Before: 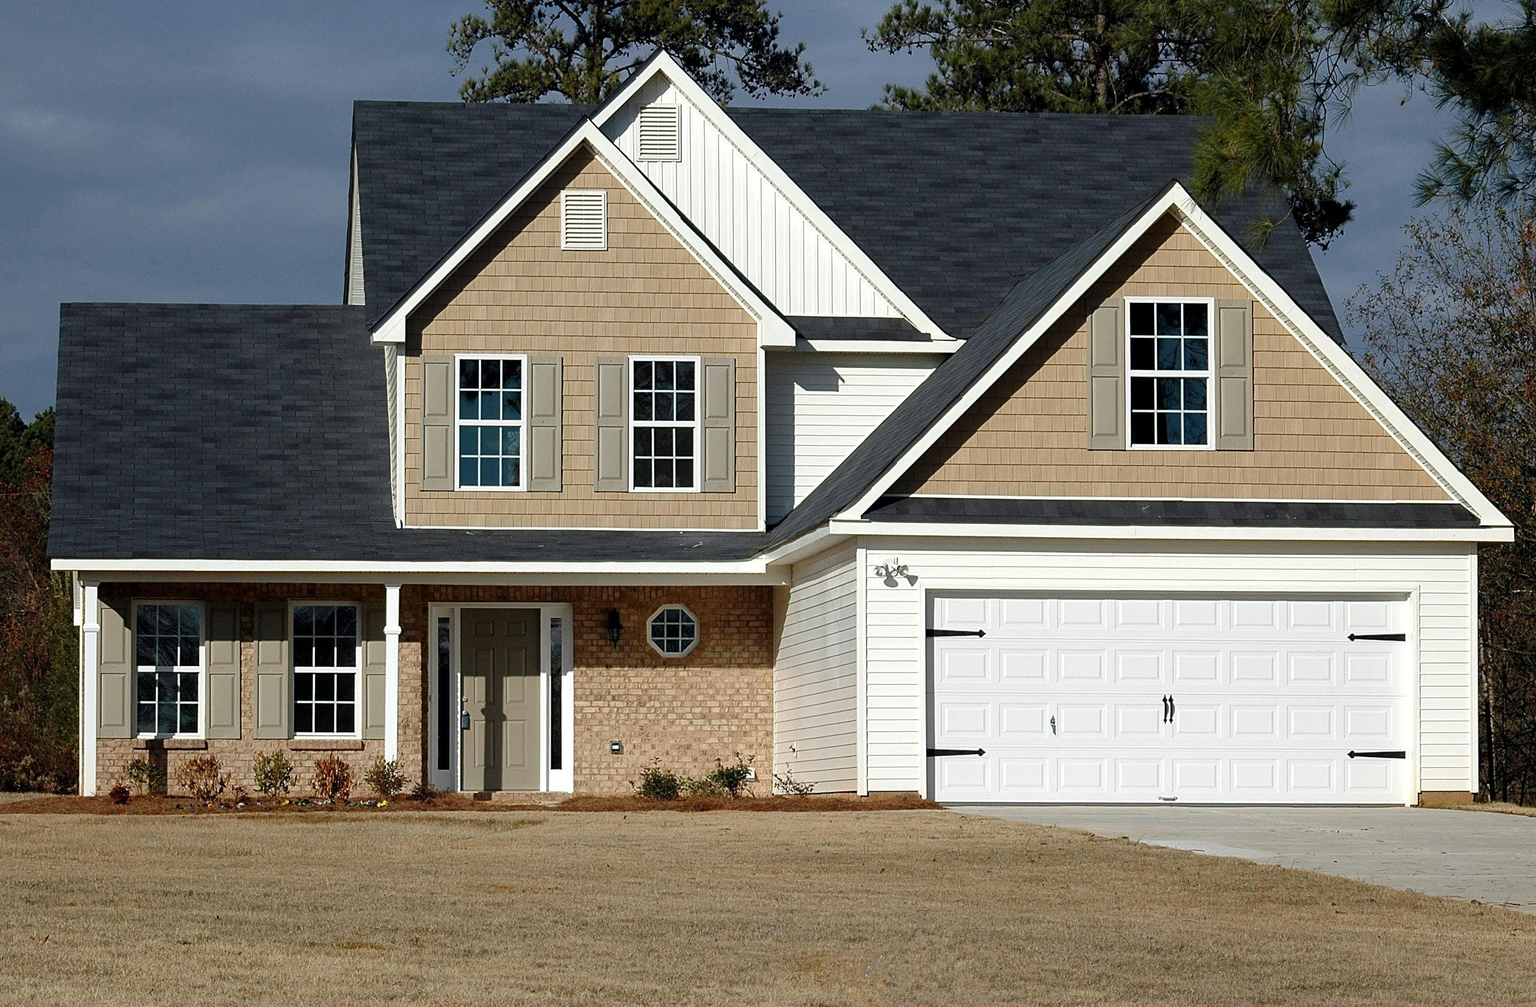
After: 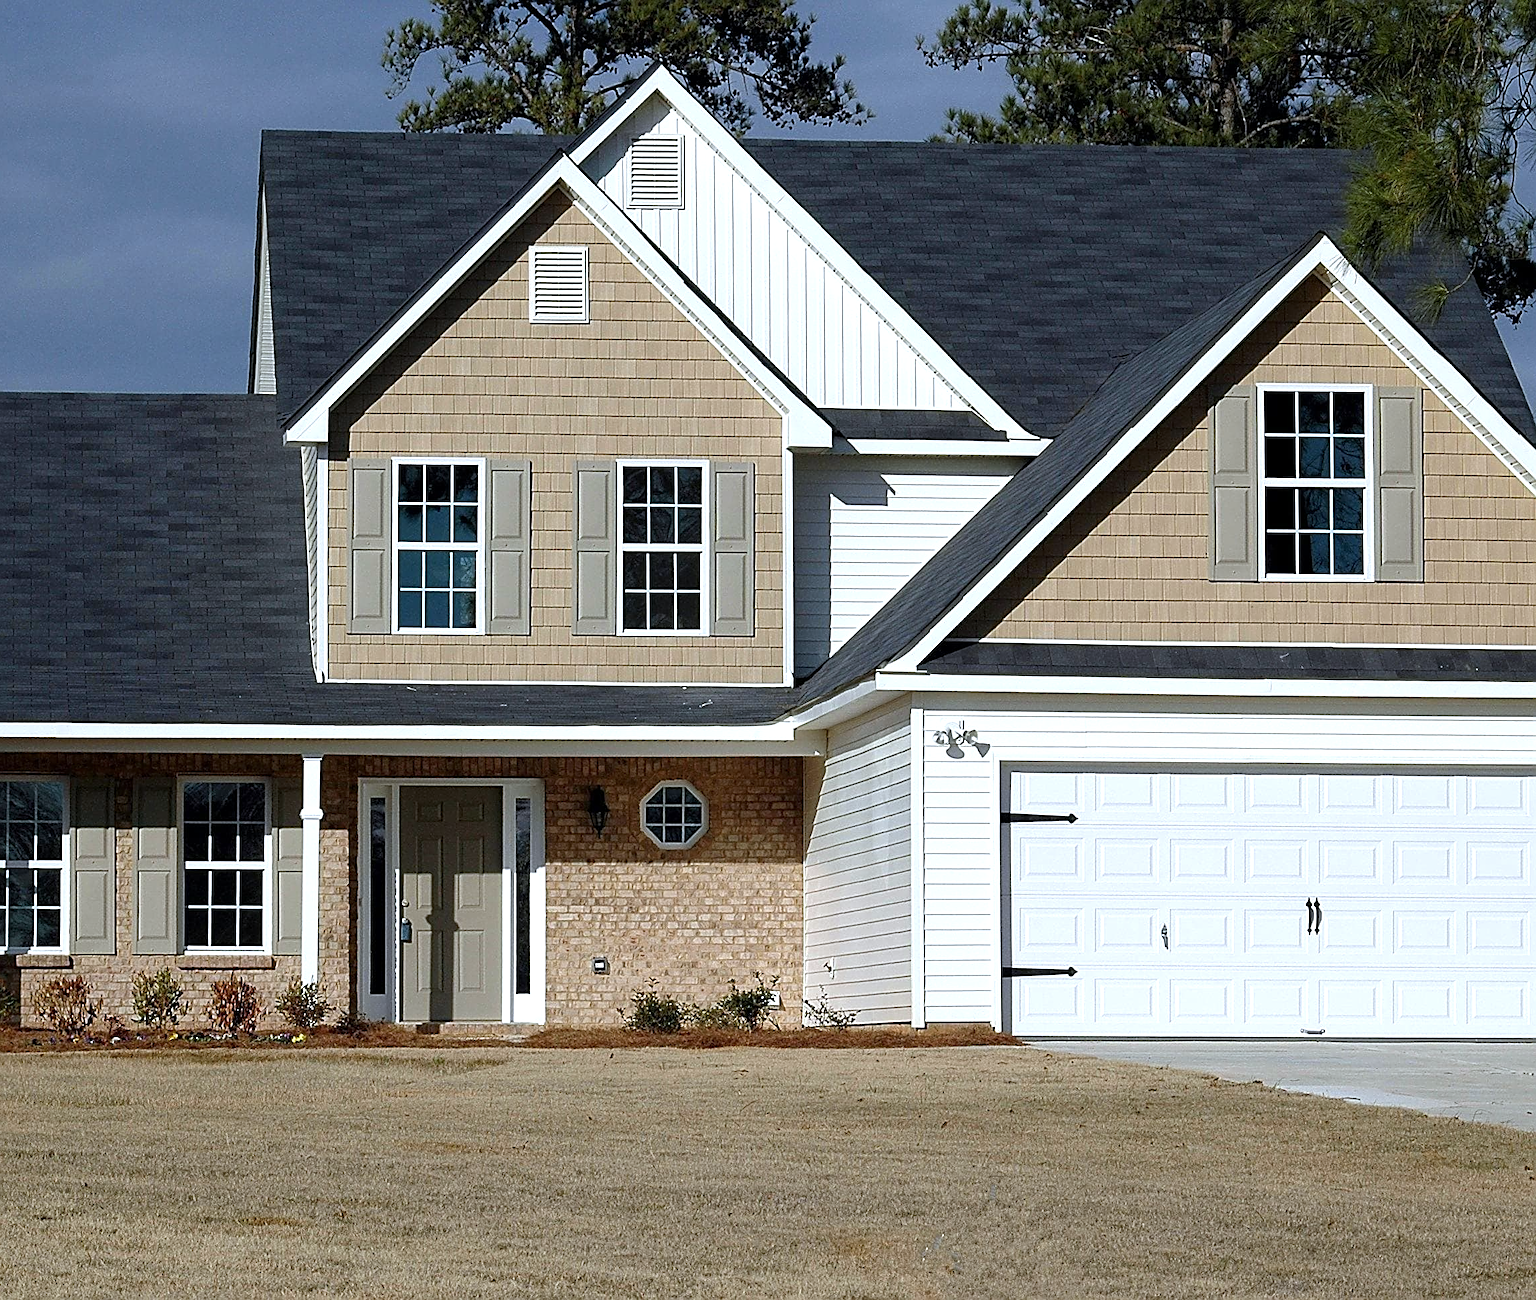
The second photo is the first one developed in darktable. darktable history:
sharpen: amount 0.55
crop: left 9.88%, right 12.664%
exposure: exposure 0.2 EV, compensate highlight preservation false
white balance: red 0.954, blue 1.079
